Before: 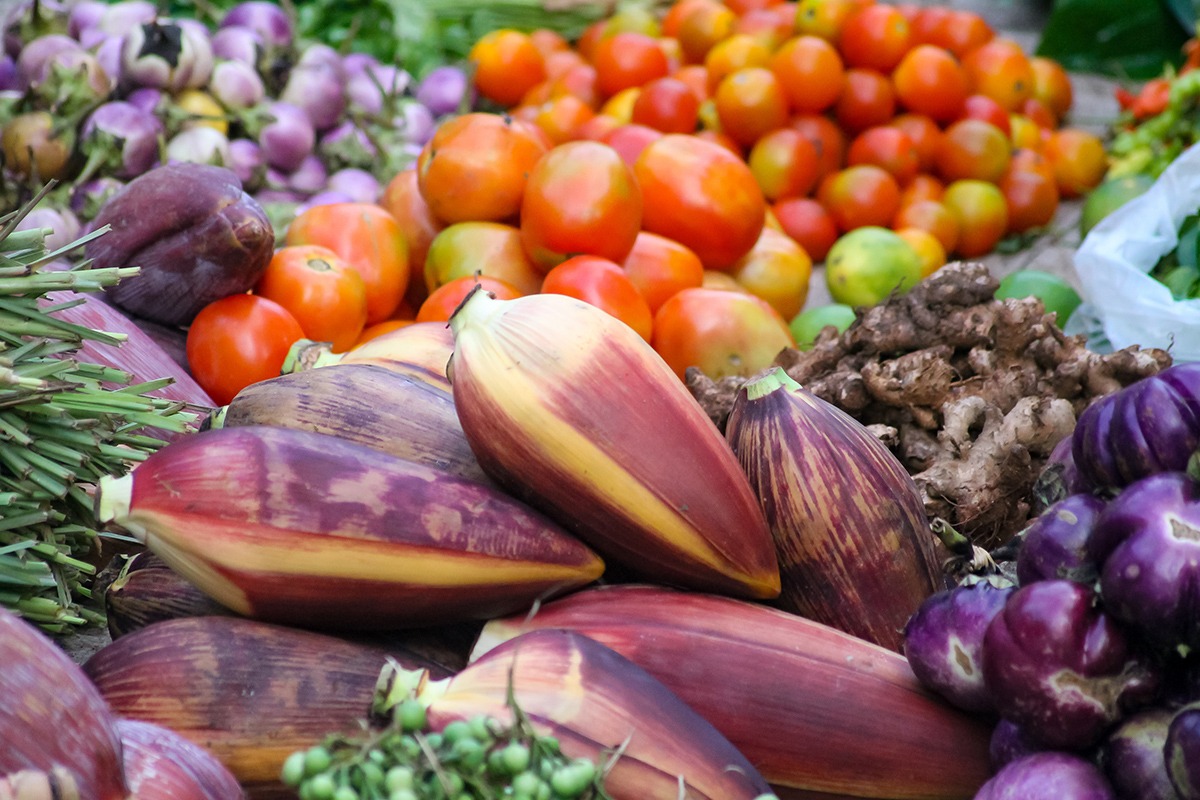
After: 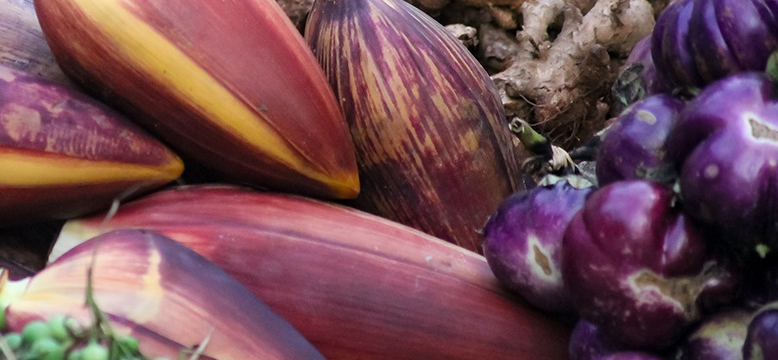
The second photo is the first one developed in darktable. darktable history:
crop and rotate: left 35.093%, top 50.094%, bottom 4.902%
